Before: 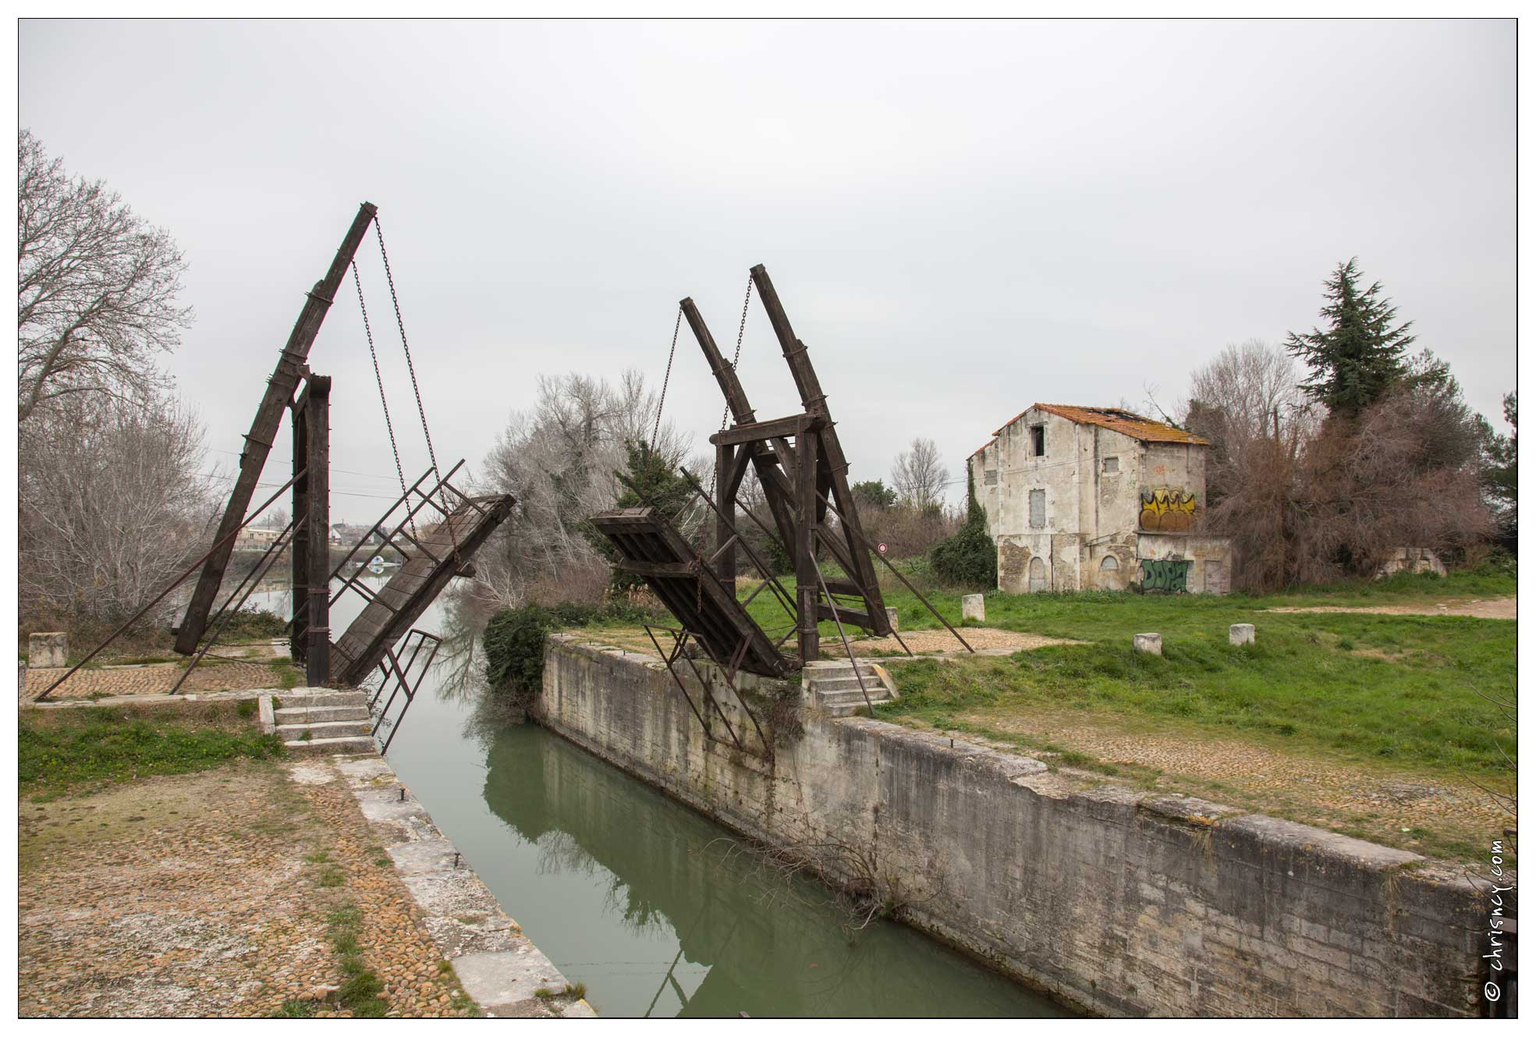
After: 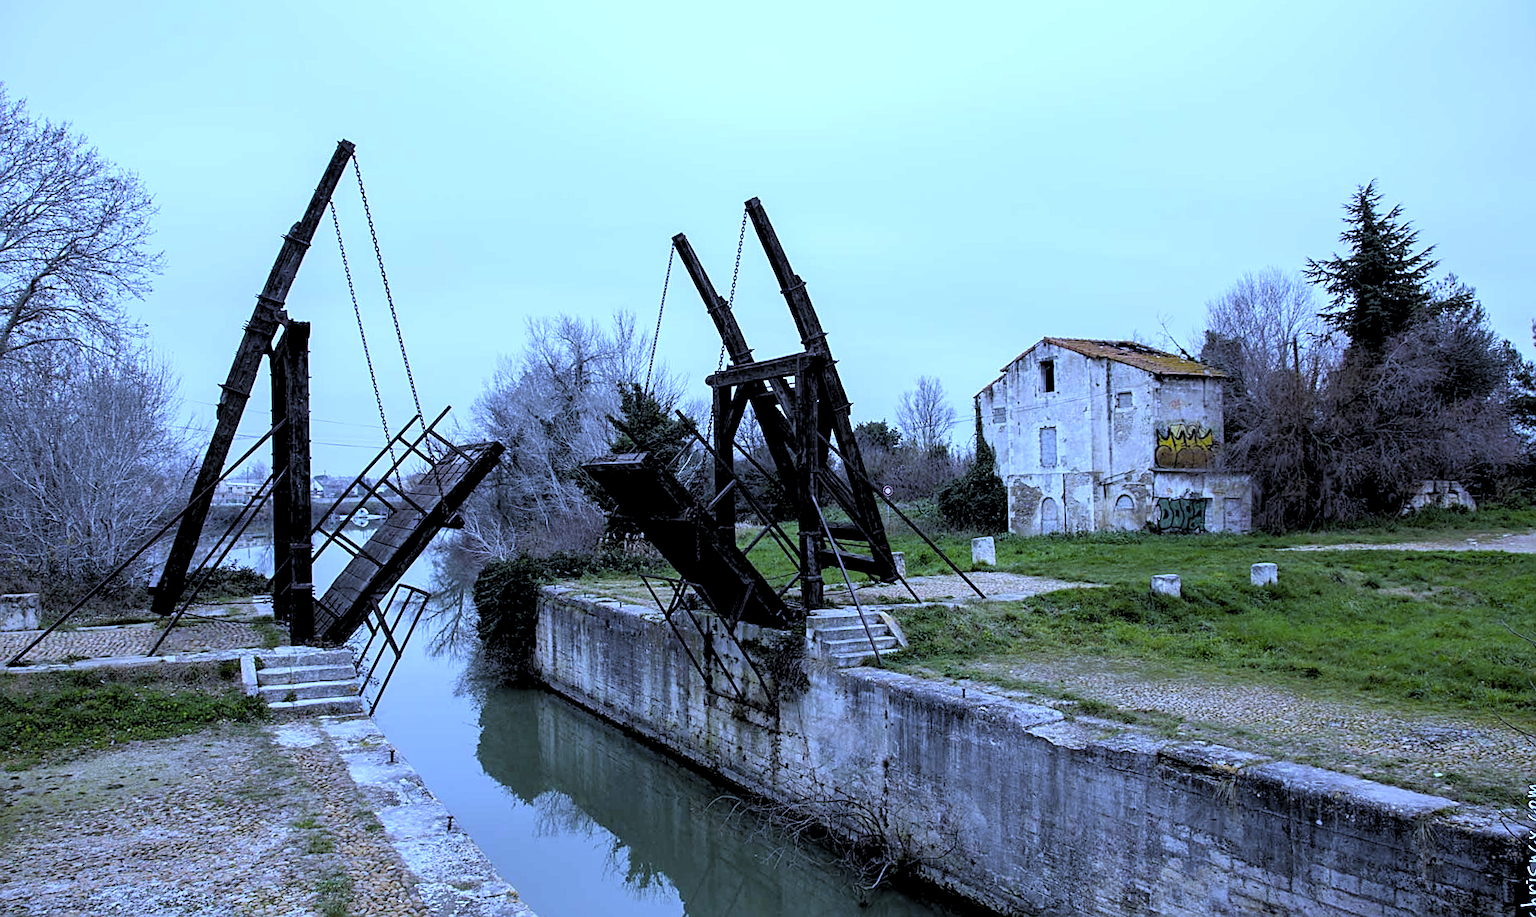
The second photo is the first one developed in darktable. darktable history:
sharpen: on, module defaults
white balance: red 0.766, blue 1.537
crop: left 1.507%, top 6.147%, right 1.379%, bottom 6.637%
rotate and perspective: rotation -1°, crop left 0.011, crop right 0.989, crop top 0.025, crop bottom 0.975
rgb levels: levels [[0.034, 0.472, 0.904], [0, 0.5, 1], [0, 0.5, 1]]
